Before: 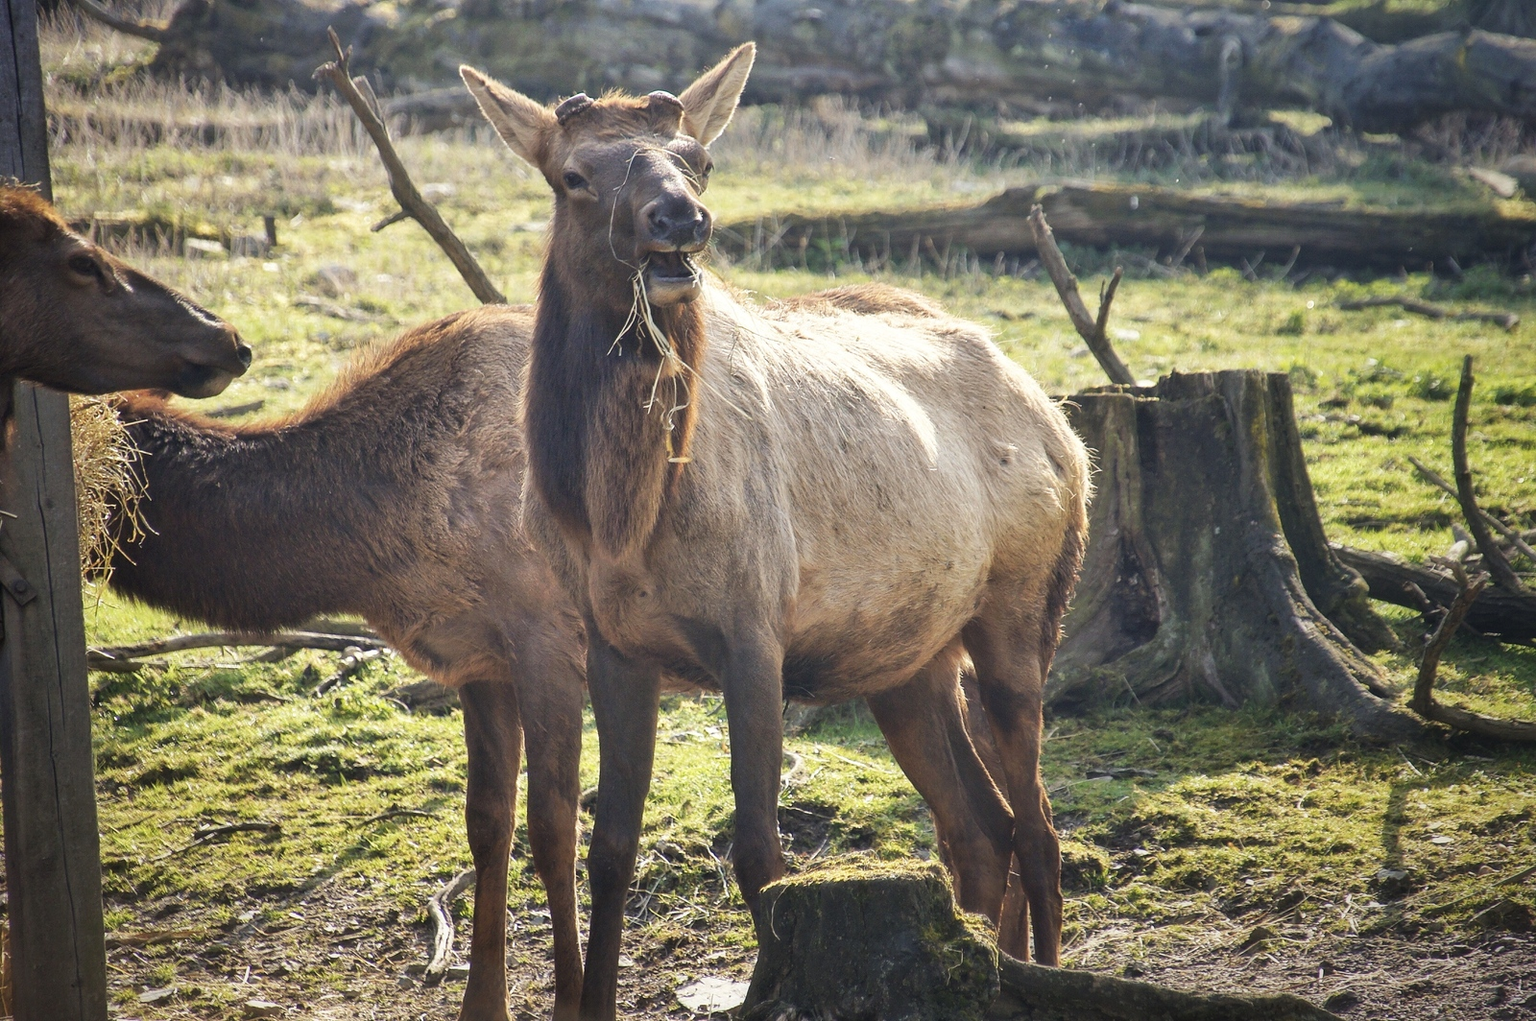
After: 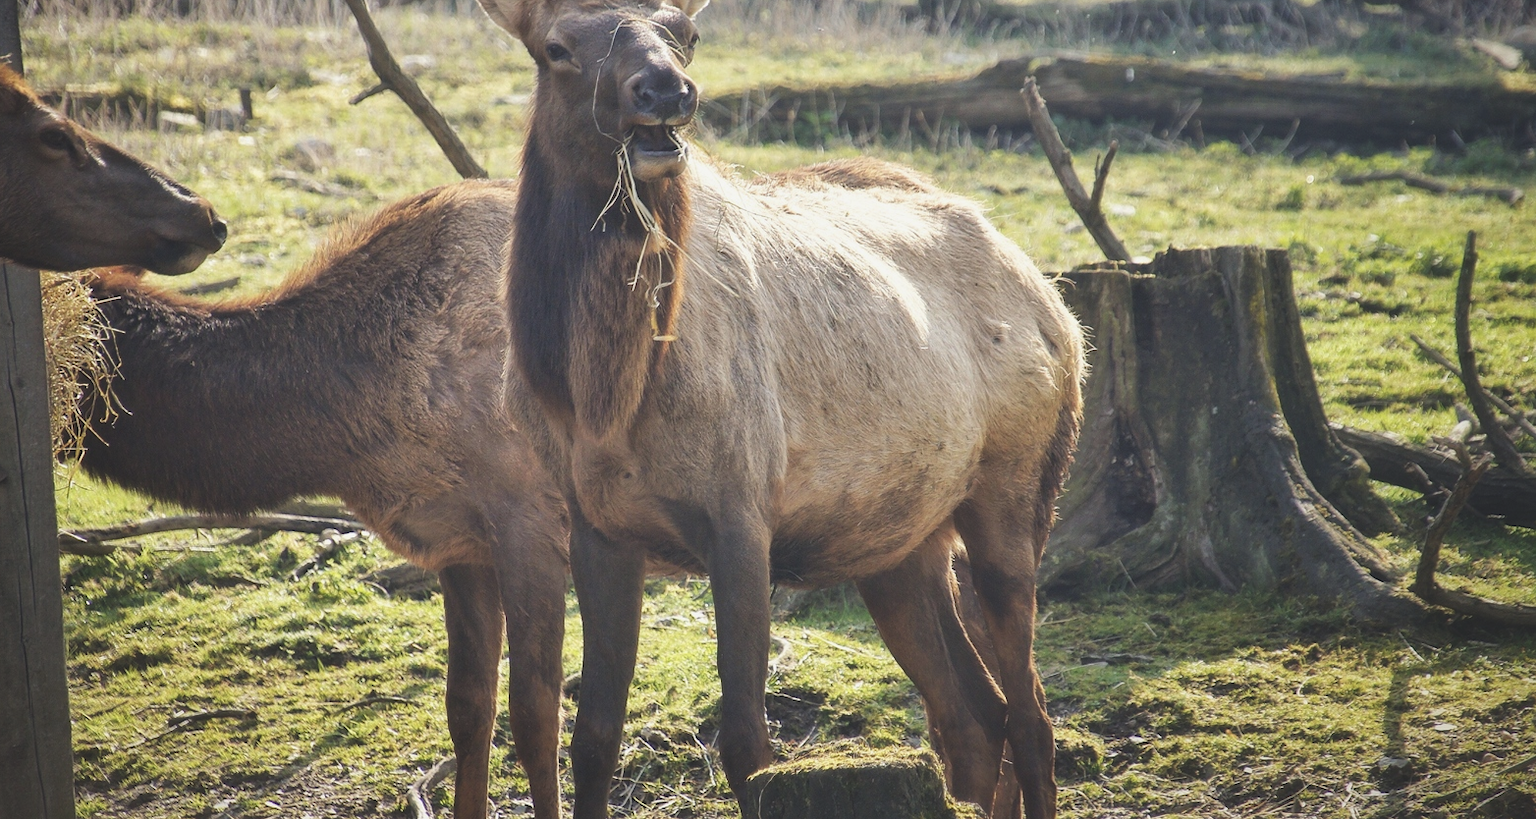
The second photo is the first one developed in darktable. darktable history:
crop and rotate: left 1.952%, top 12.742%, right 0.277%, bottom 8.84%
exposure: black level correction -0.015, exposure -0.134 EV, compensate highlight preservation false
color correction: highlights b* -0.006
